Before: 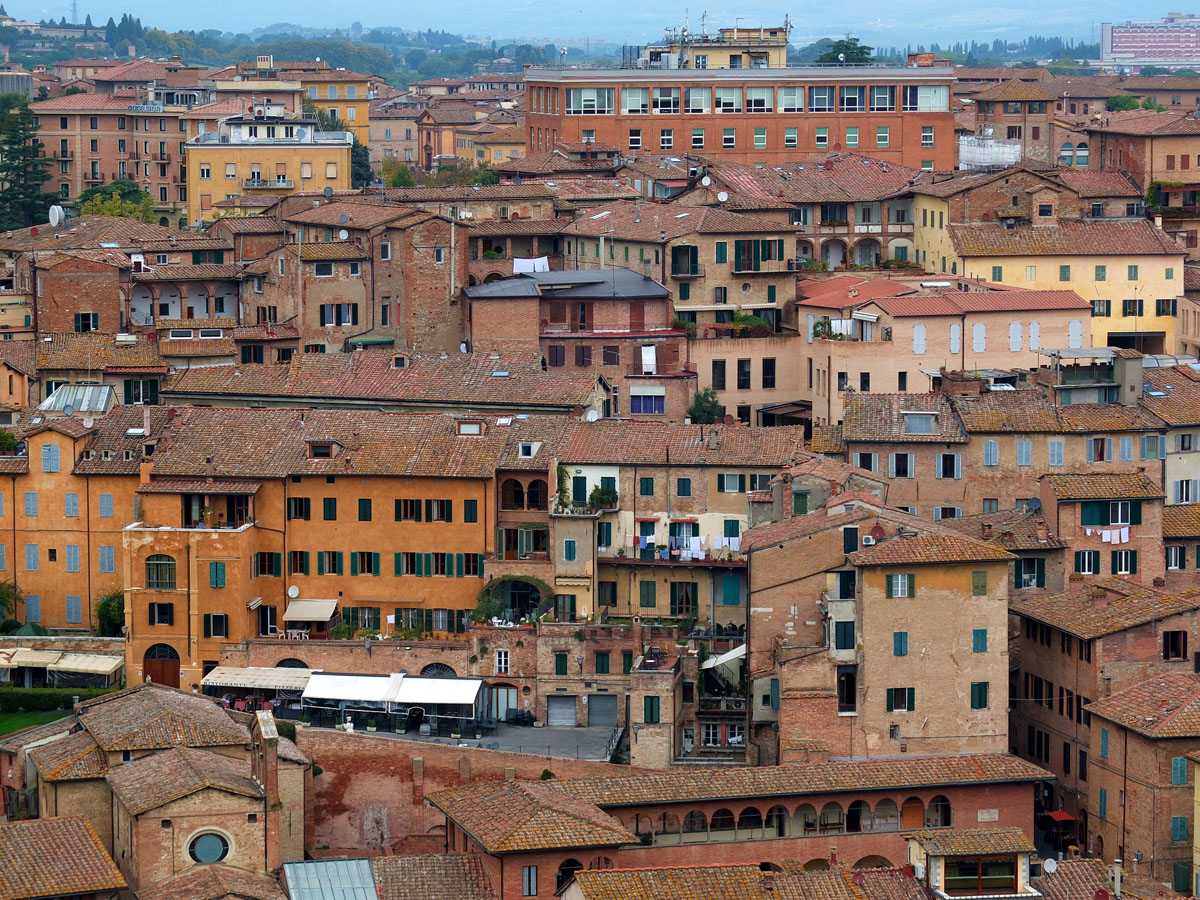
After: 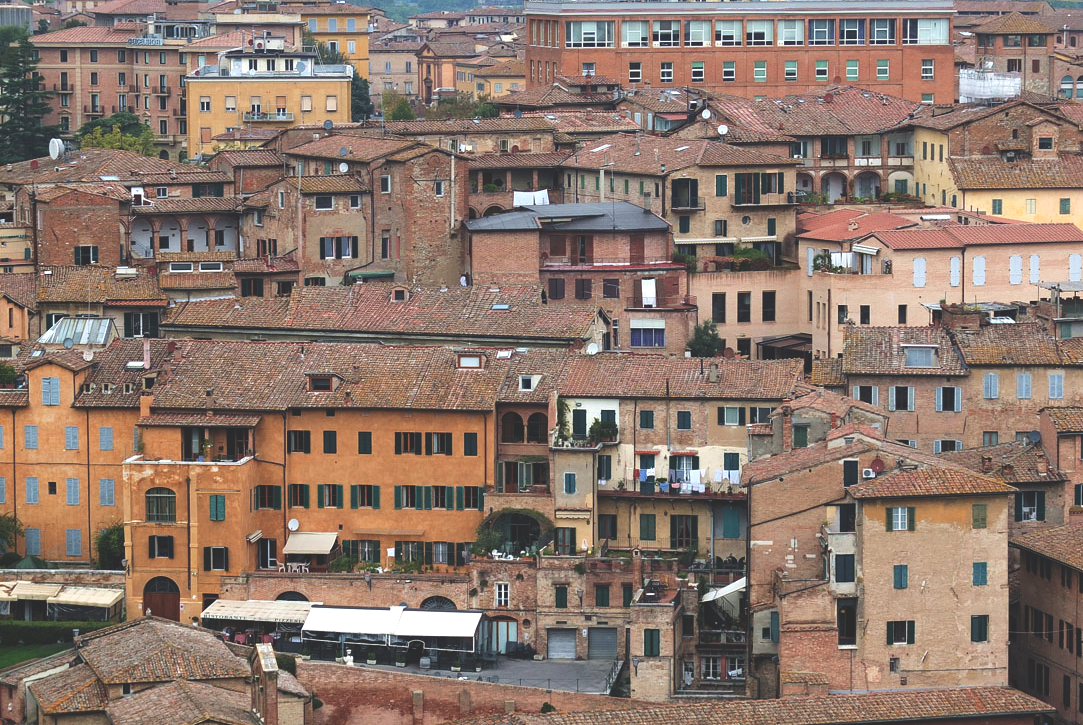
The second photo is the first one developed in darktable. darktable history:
tone equalizer: -8 EV -0.417 EV, -7 EV -0.389 EV, -6 EV -0.333 EV, -5 EV -0.222 EV, -3 EV 0.222 EV, -2 EV 0.333 EV, -1 EV 0.389 EV, +0 EV 0.417 EV, edges refinement/feathering 500, mask exposure compensation -1.57 EV, preserve details no
exposure: black level correction -0.03, compensate highlight preservation false
contrast brightness saturation: saturation -0.05
crop: top 7.49%, right 9.717%, bottom 11.943%
